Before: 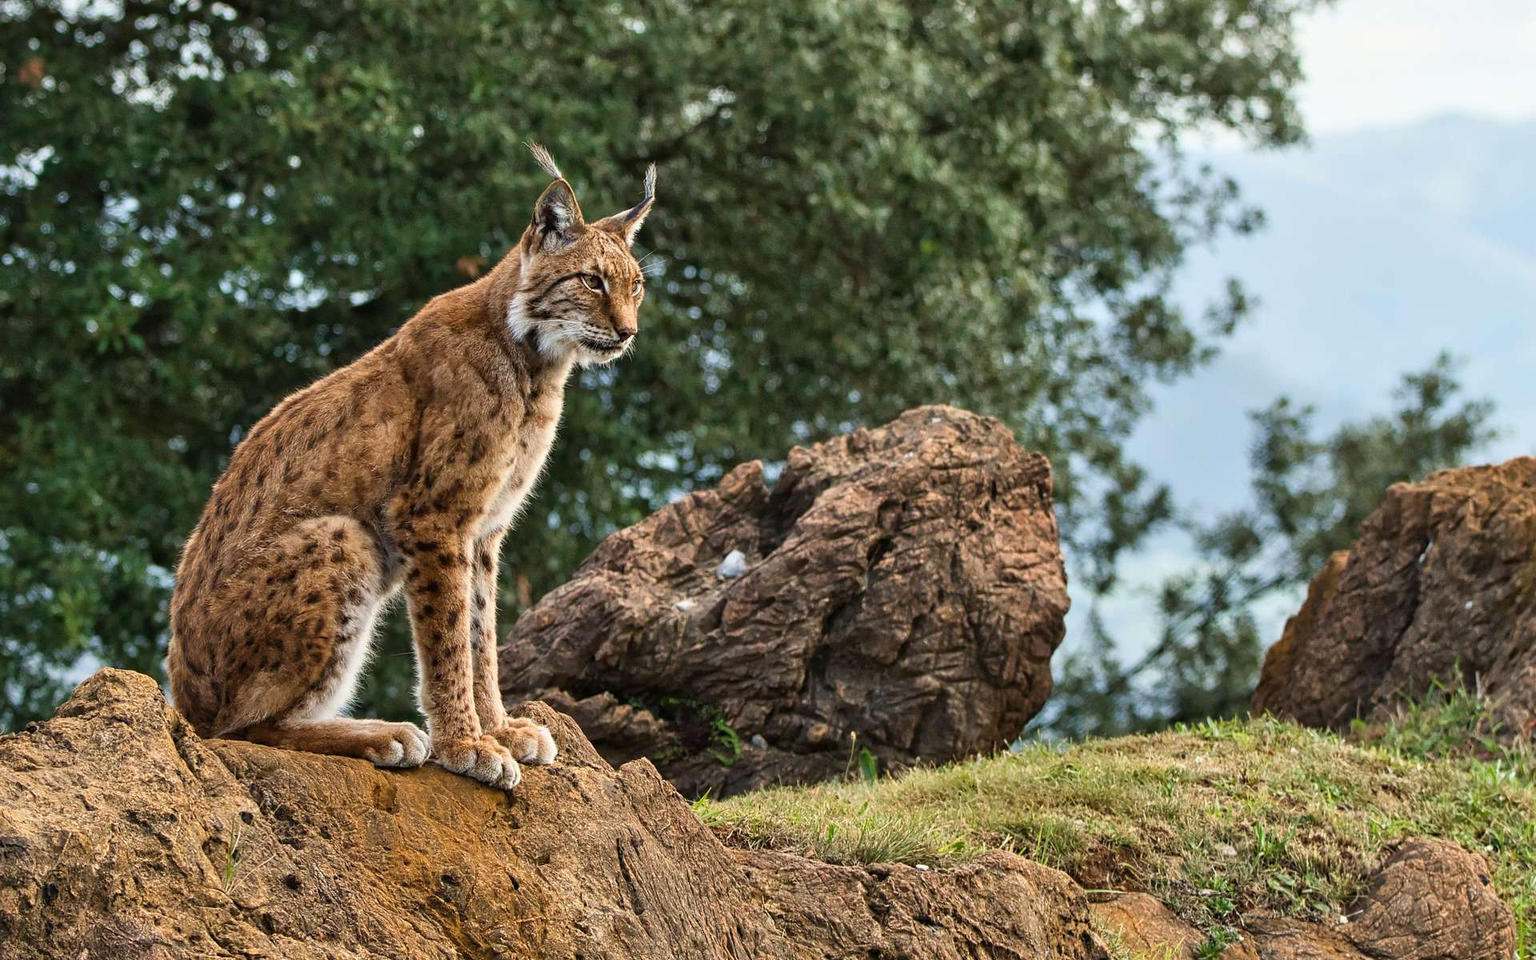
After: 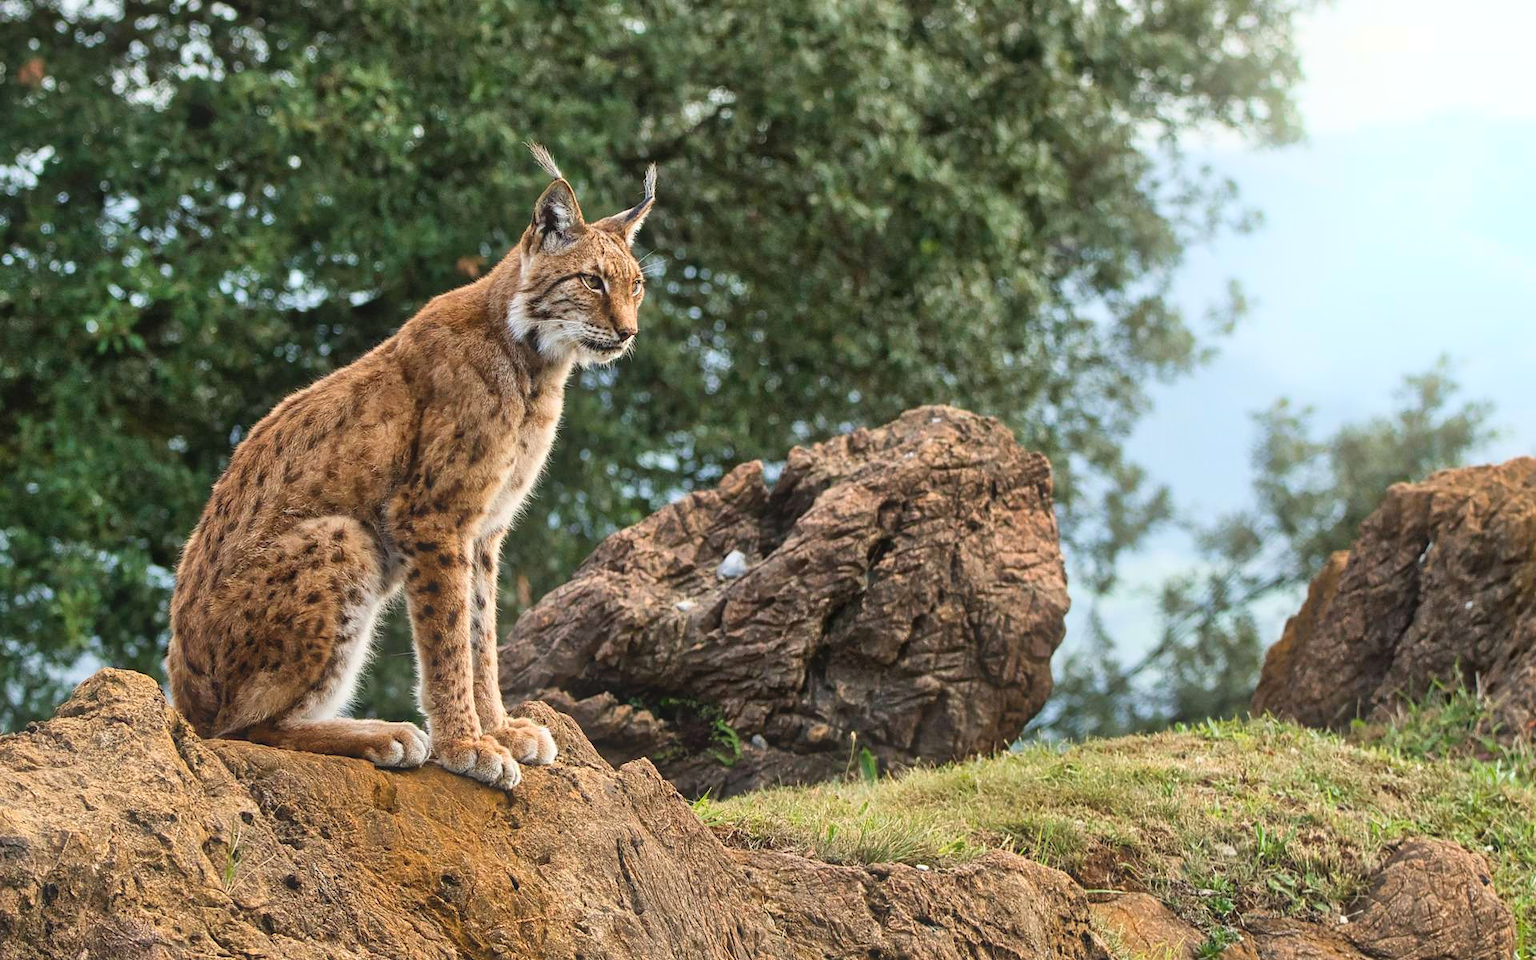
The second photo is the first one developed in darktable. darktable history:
shadows and highlights: low approximation 0.01, soften with gaussian
bloom: threshold 82.5%, strength 16.25%
